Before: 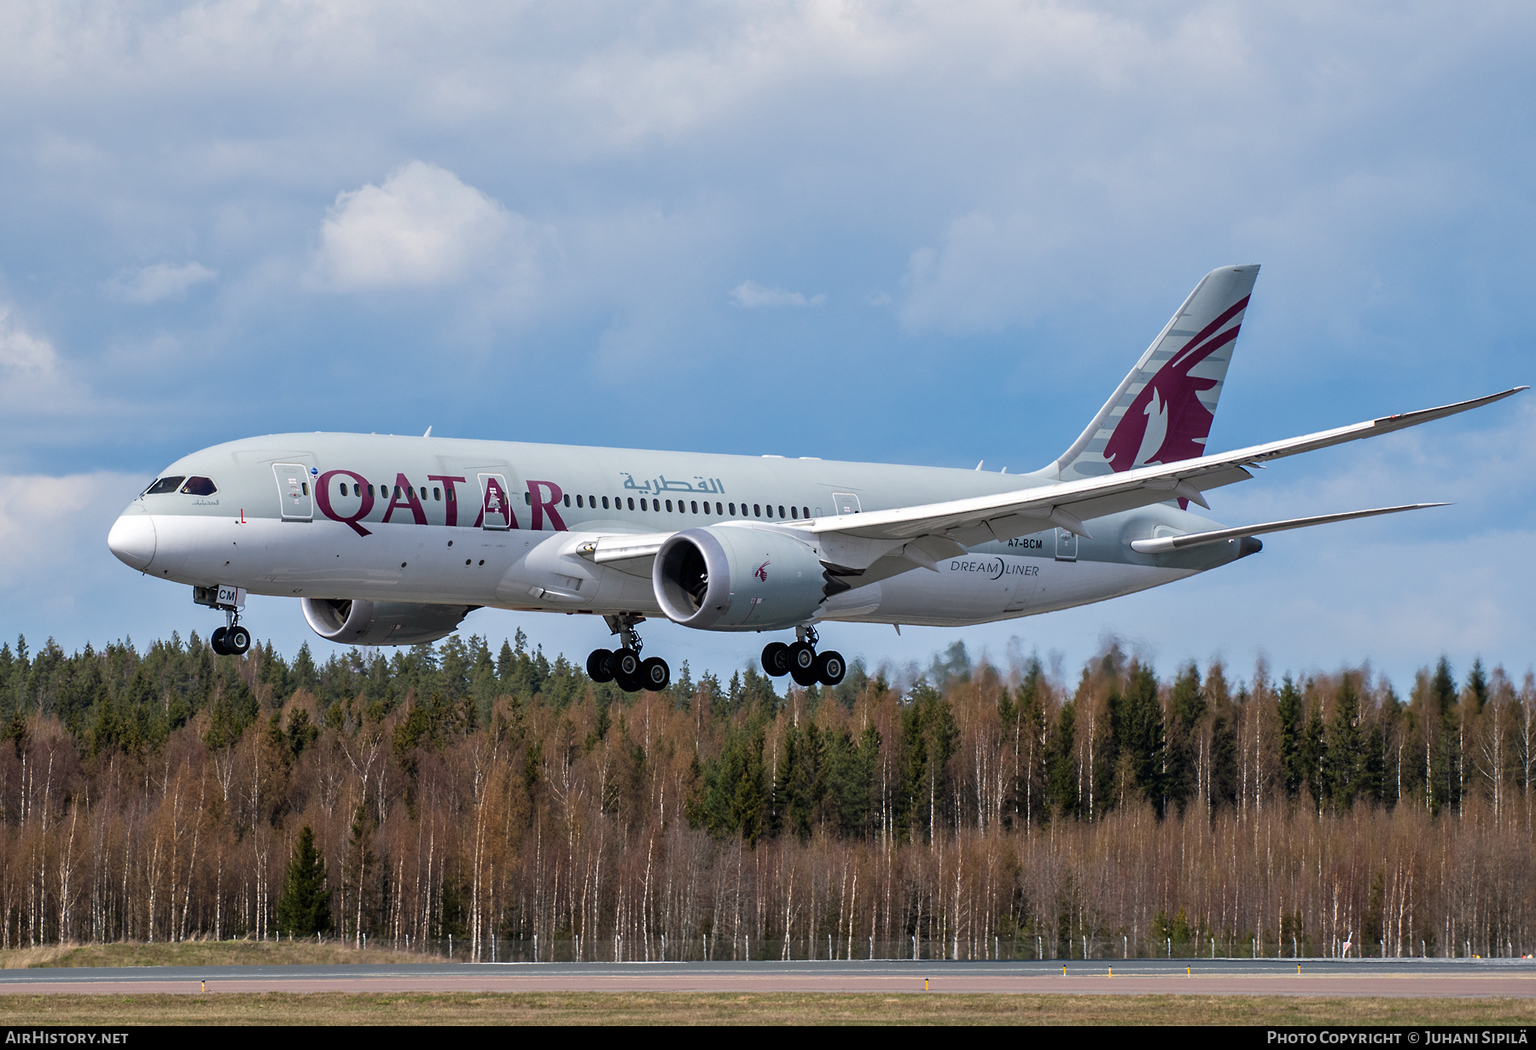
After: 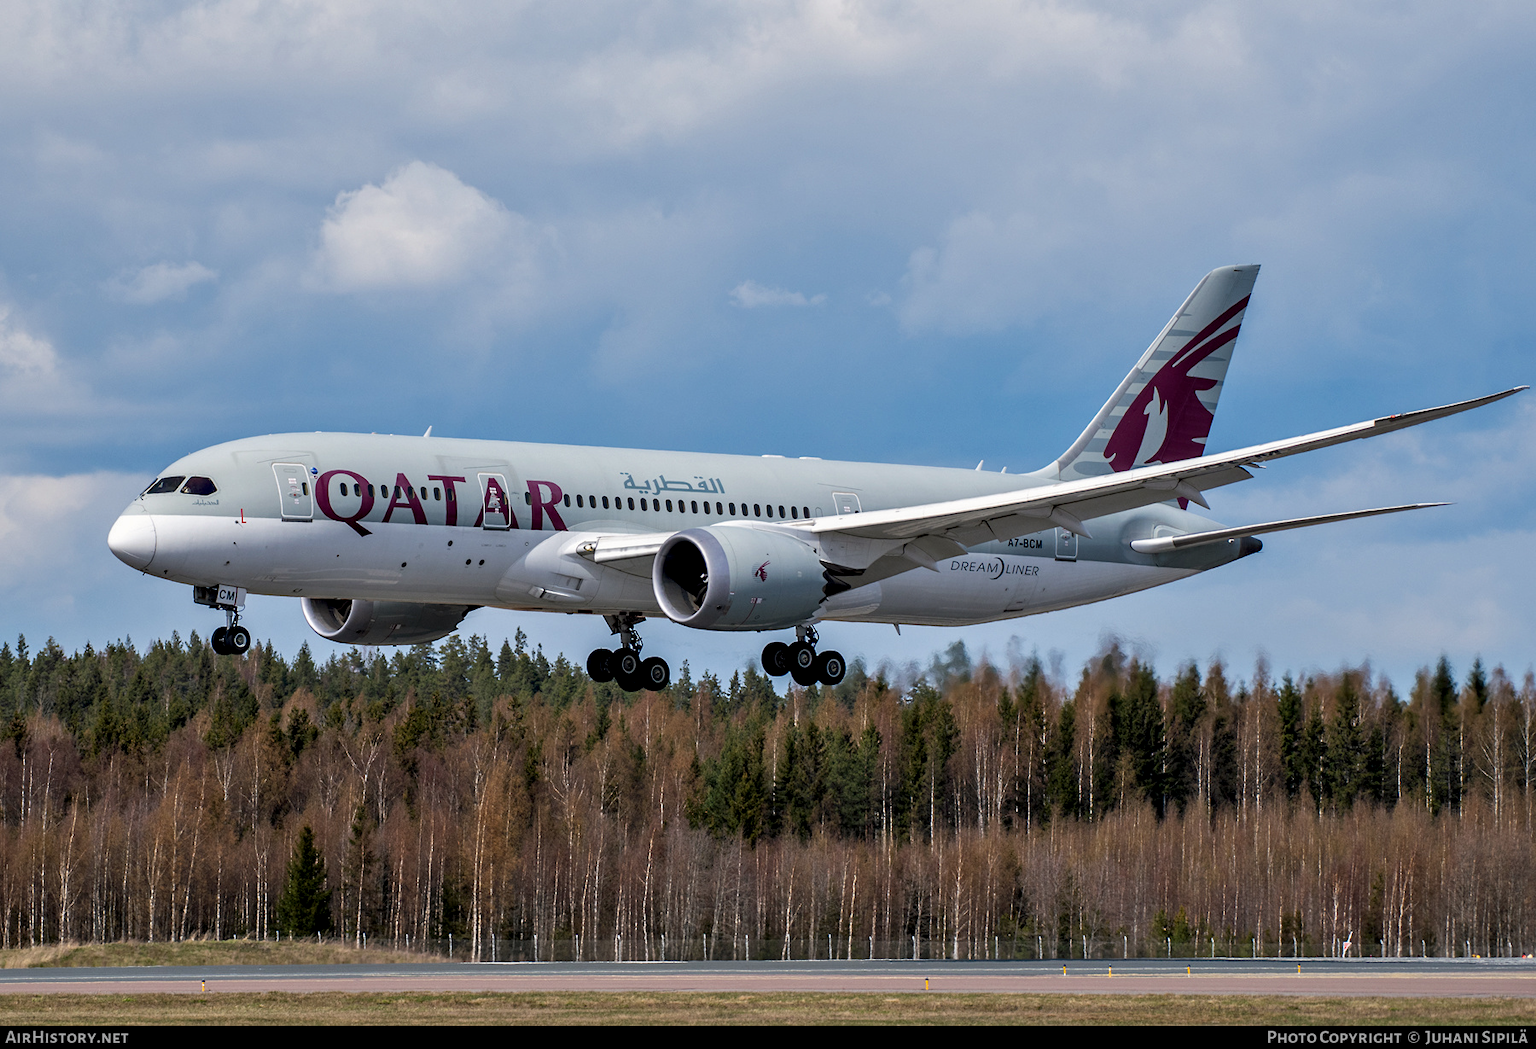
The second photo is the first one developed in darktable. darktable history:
local contrast: highlights 61%, shadows 106%, detail 107%, midtone range 0.529
contrast equalizer: octaves 7, y [[0.6 ×6], [0.55 ×6], [0 ×6], [0 ×6], [0 ×6]], mix 0.3
exposure: exposure -0.153 EV, compensate highlight preservation false
